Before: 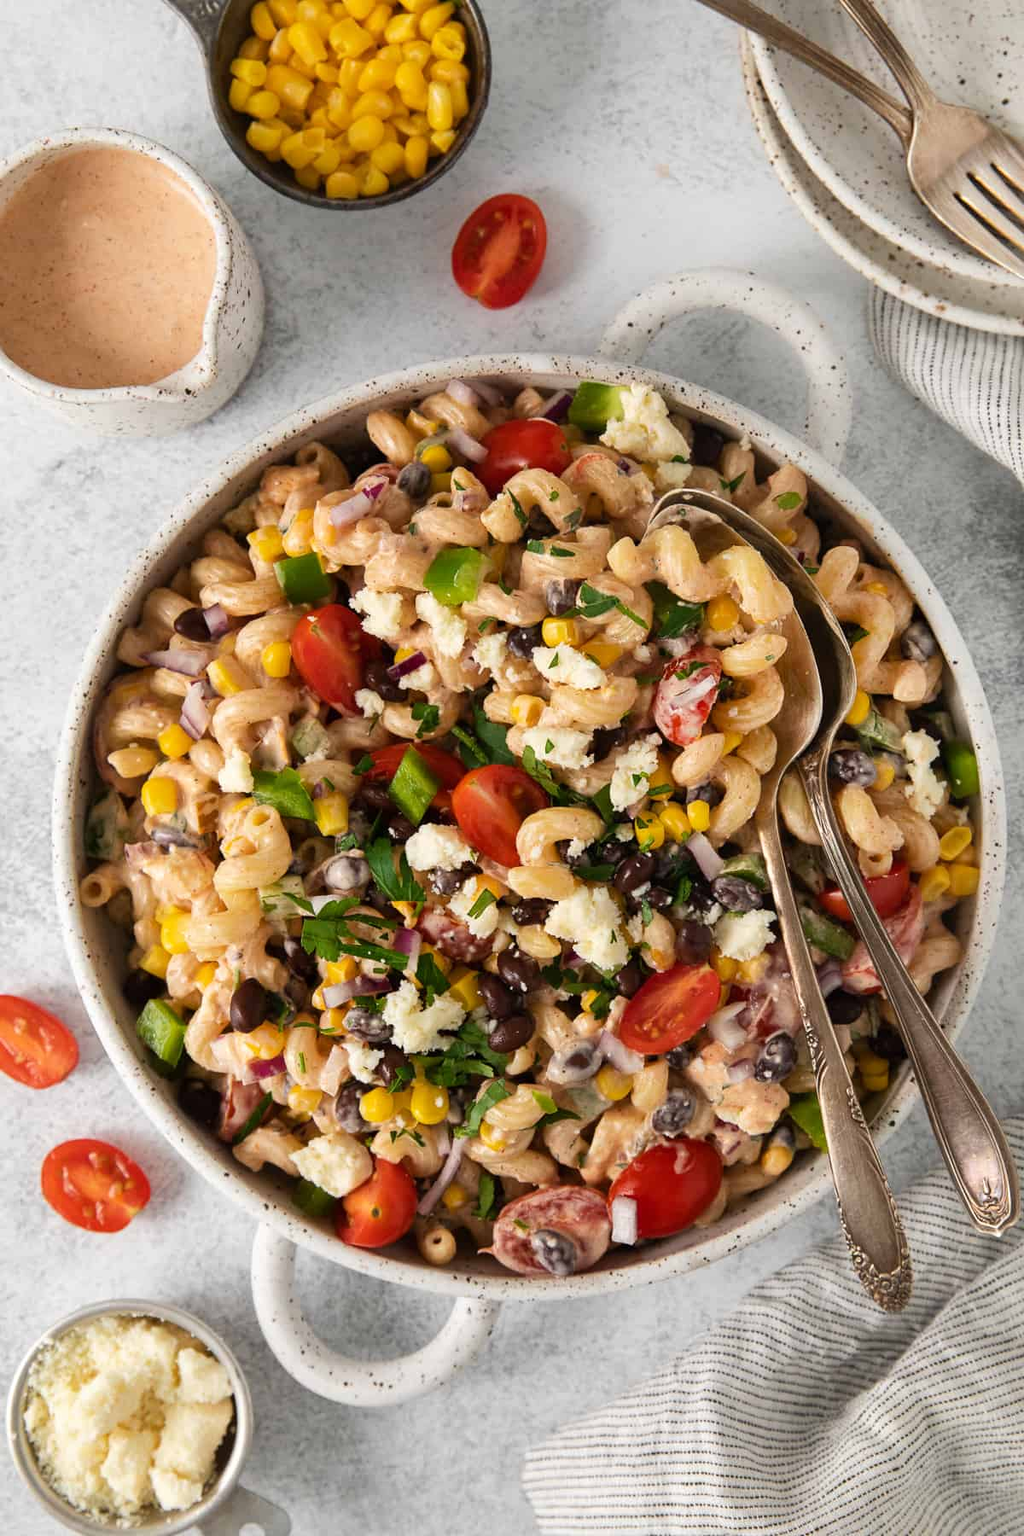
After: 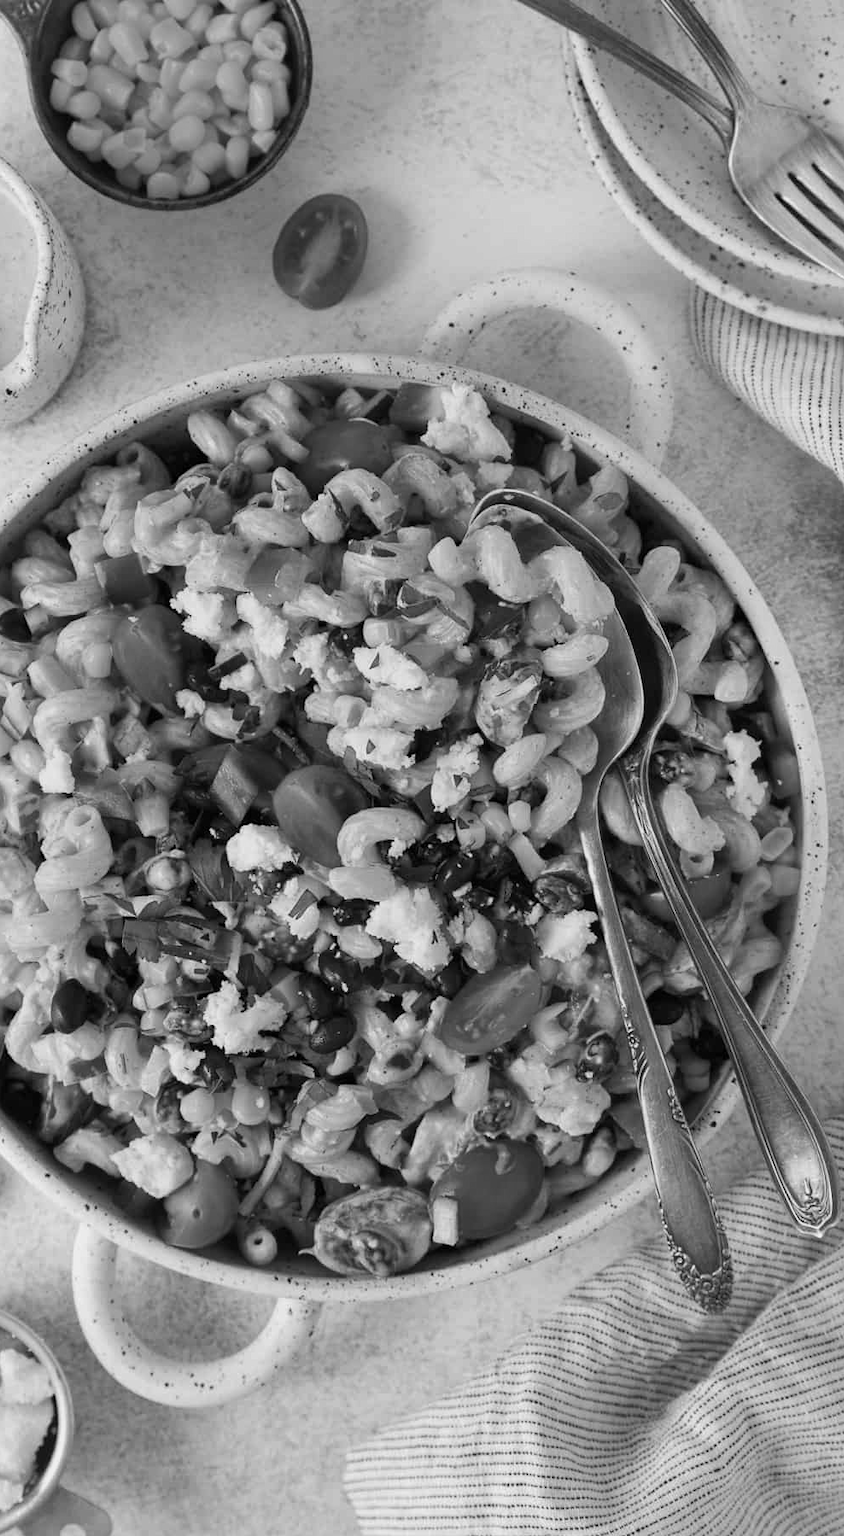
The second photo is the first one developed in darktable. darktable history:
crop: left 17.582%, bottom 0.031%
monochrome: a 14.95, b -89.96
